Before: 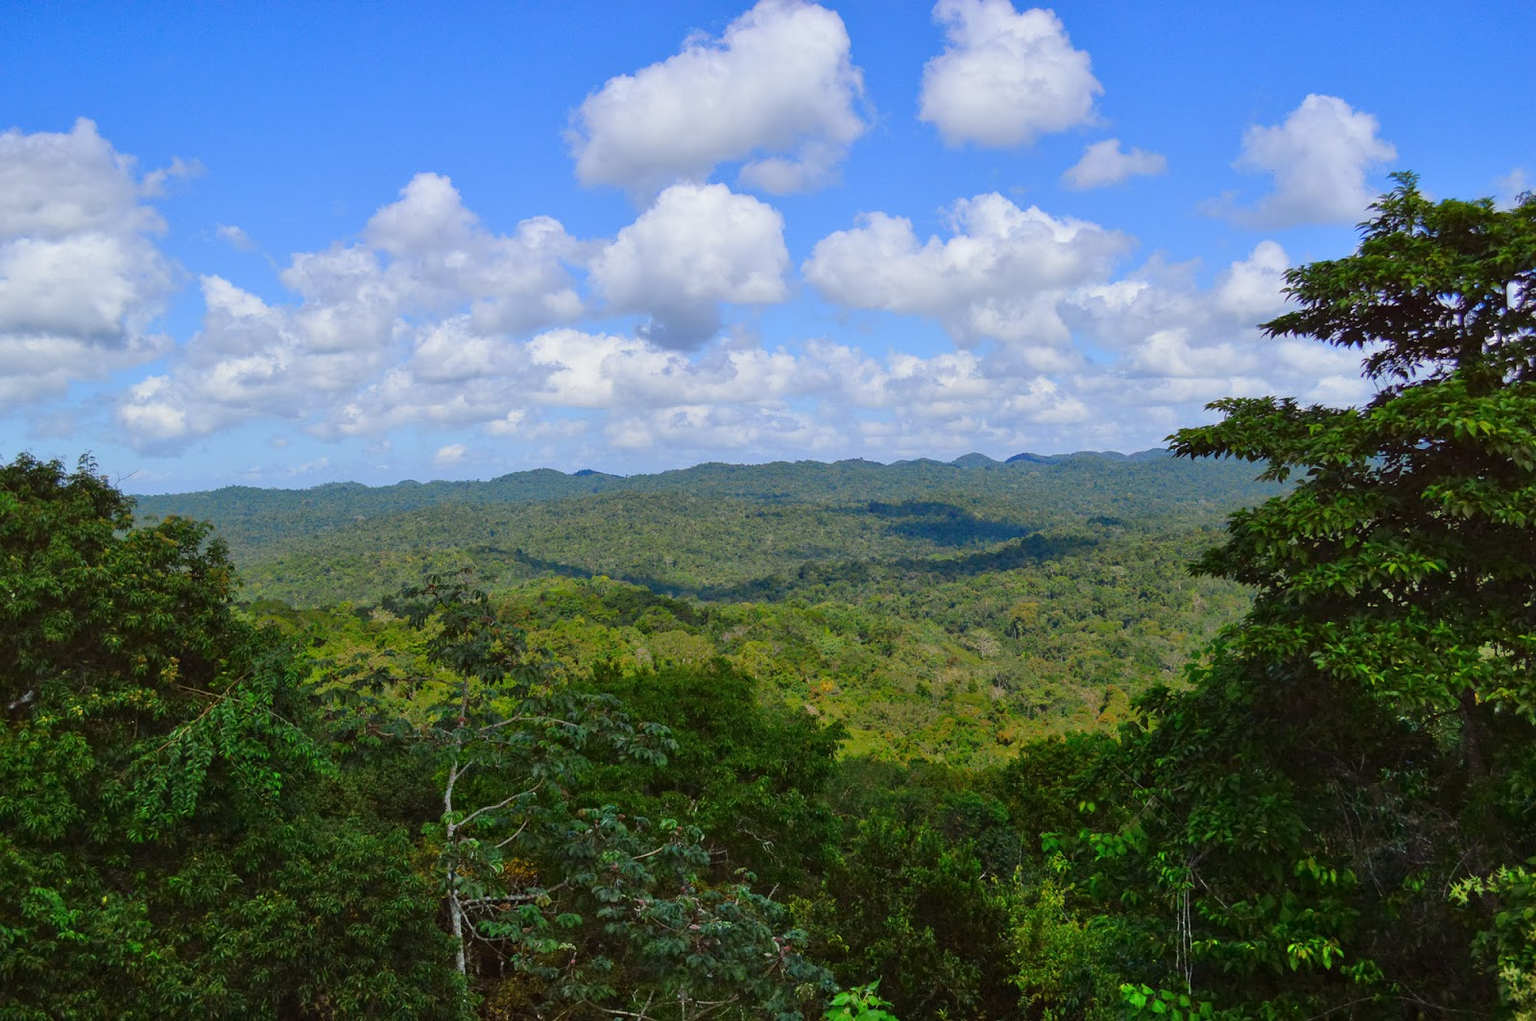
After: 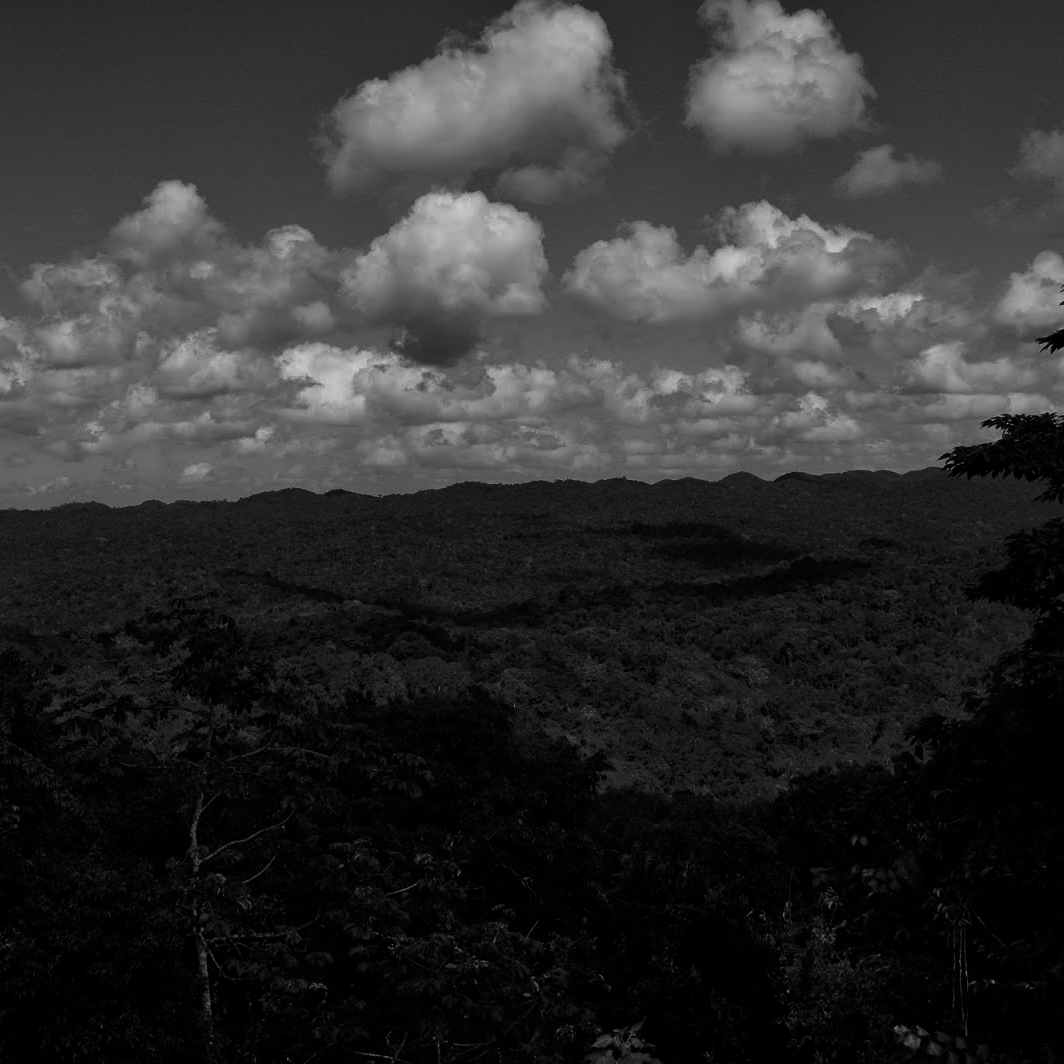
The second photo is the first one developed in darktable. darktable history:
crop: left 17.092%, right 16.386%
contrast brightness saturation: contrast 0.023, brightness -1, saturation -0.981
